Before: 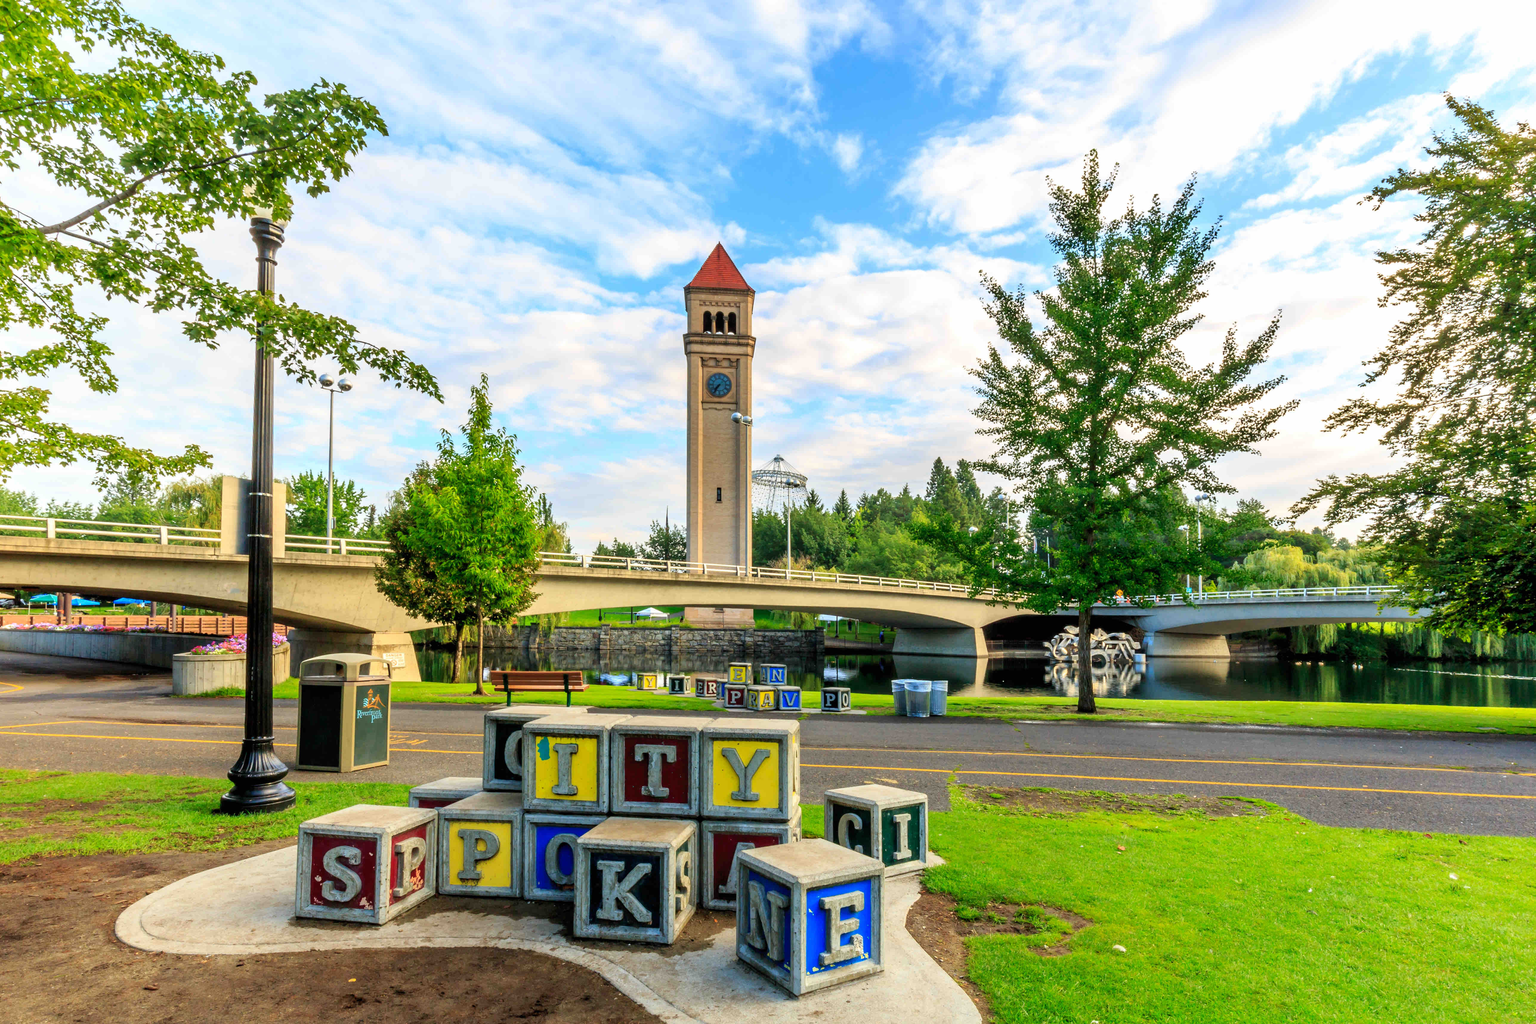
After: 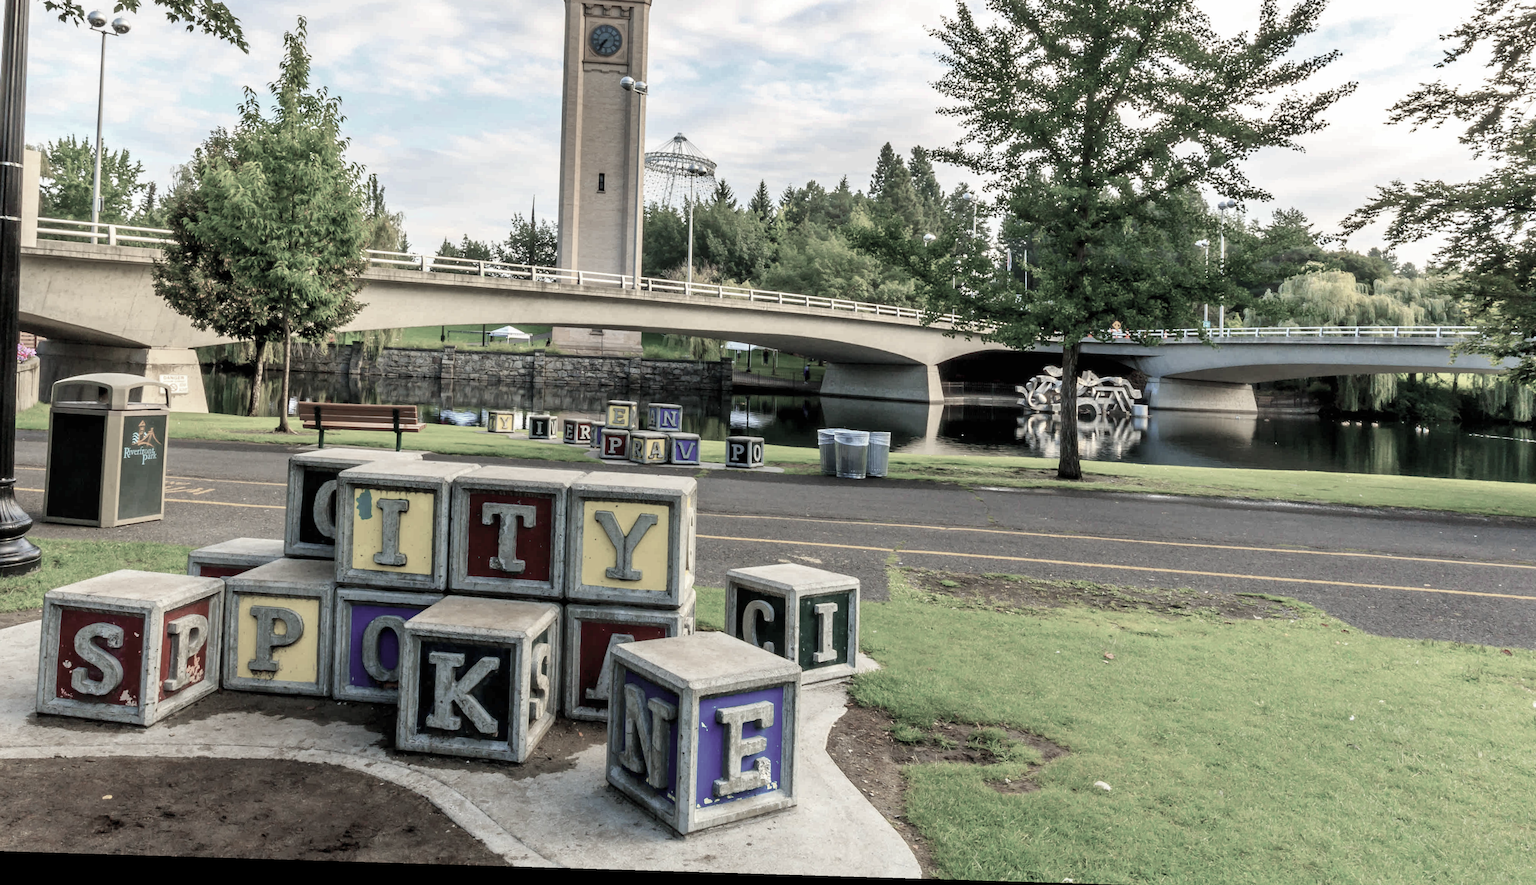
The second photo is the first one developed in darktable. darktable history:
color zones: curves: ch1 [(0, 0.34) (0.143, 0.164) (0.286, 0.152) (0.429, 0.176) (0.571, 0.173) (0.714, 0.188) (0.857, 0.199) (1, 0.34)]
crop and rotate: left 17.299%, top 35.115%, right 7.015%, bottom 1.024%
rotate and perspective: rotation 1.72°, automatic cropping off
